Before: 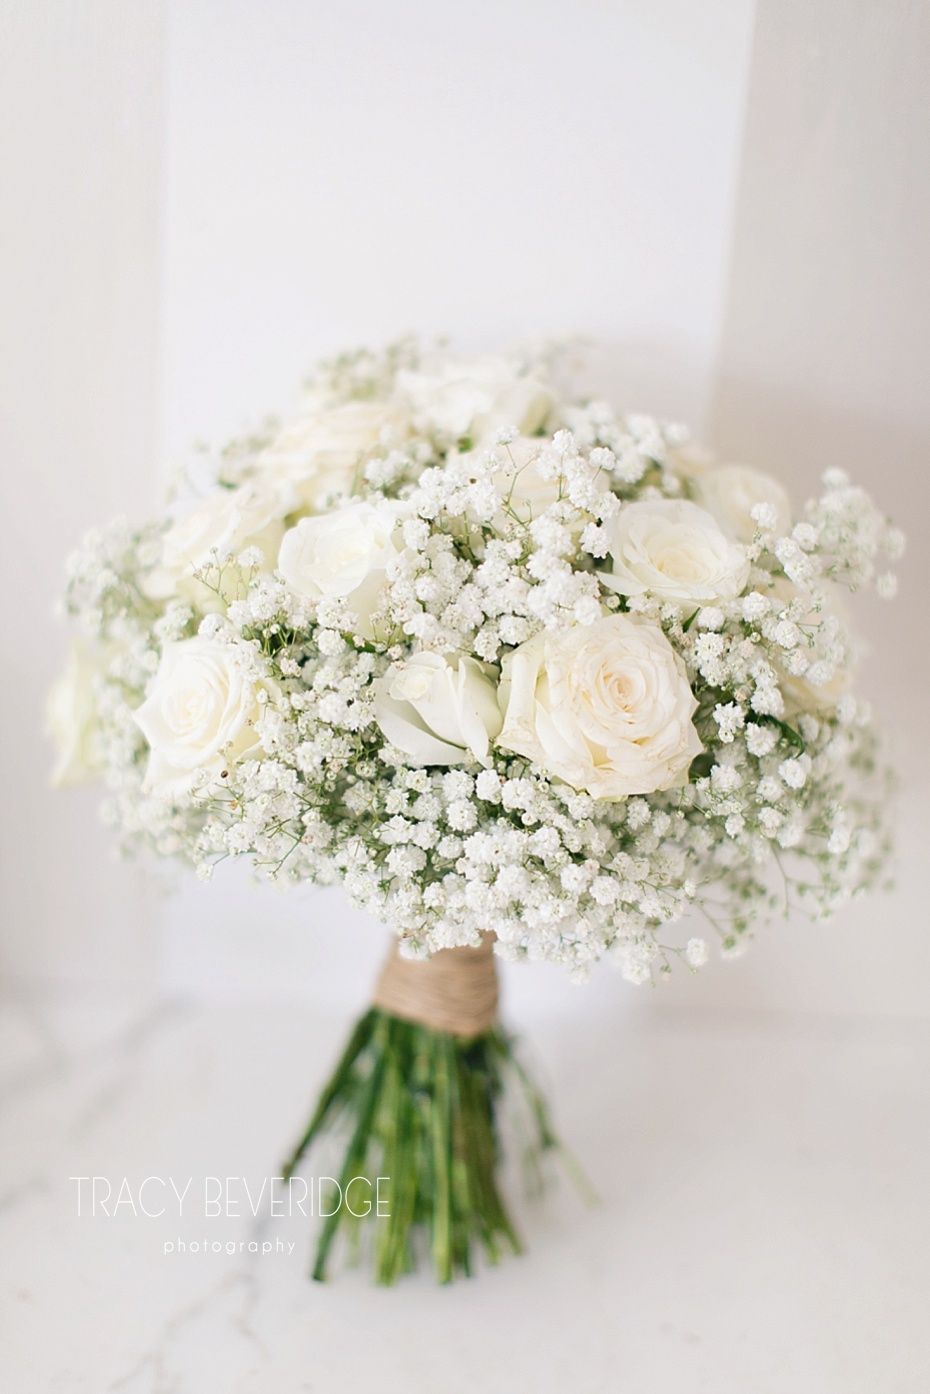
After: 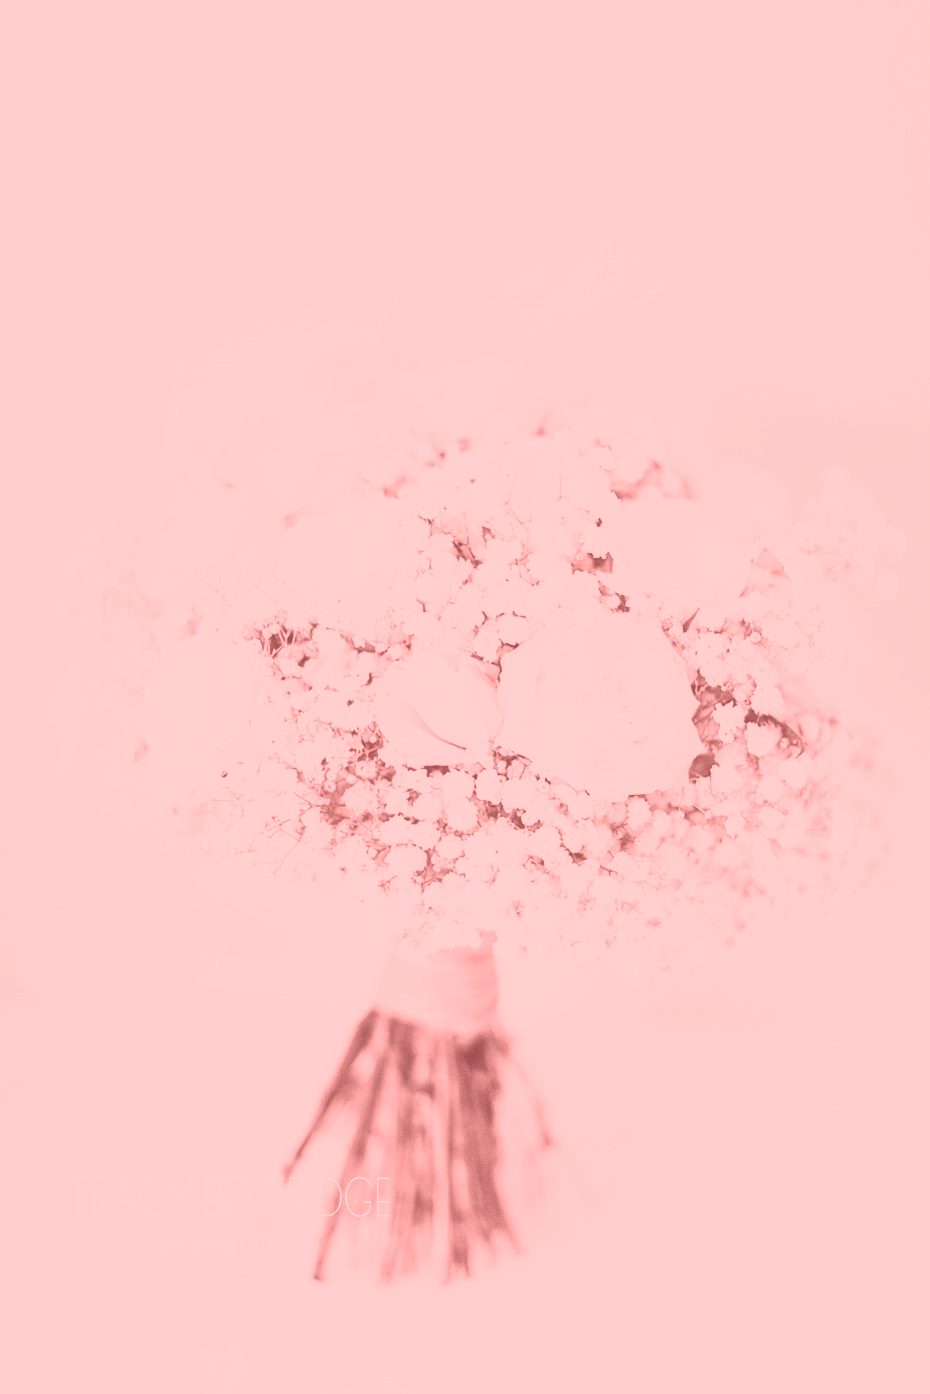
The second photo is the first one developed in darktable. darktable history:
local contrast: on, module defaults
colorize: saturation 51%, source mix 50.67%, lightness 50.67%
base curve: curves: ch0 [(0, 0) (0.007, 0.004) (0.027, 0.03) (0.046, 0.07) (0.207, 0.54) (0.442, 0.872) (0.673, 0.972) (1, 1)], preserve colors none
tone equalizer: on, module defaults
